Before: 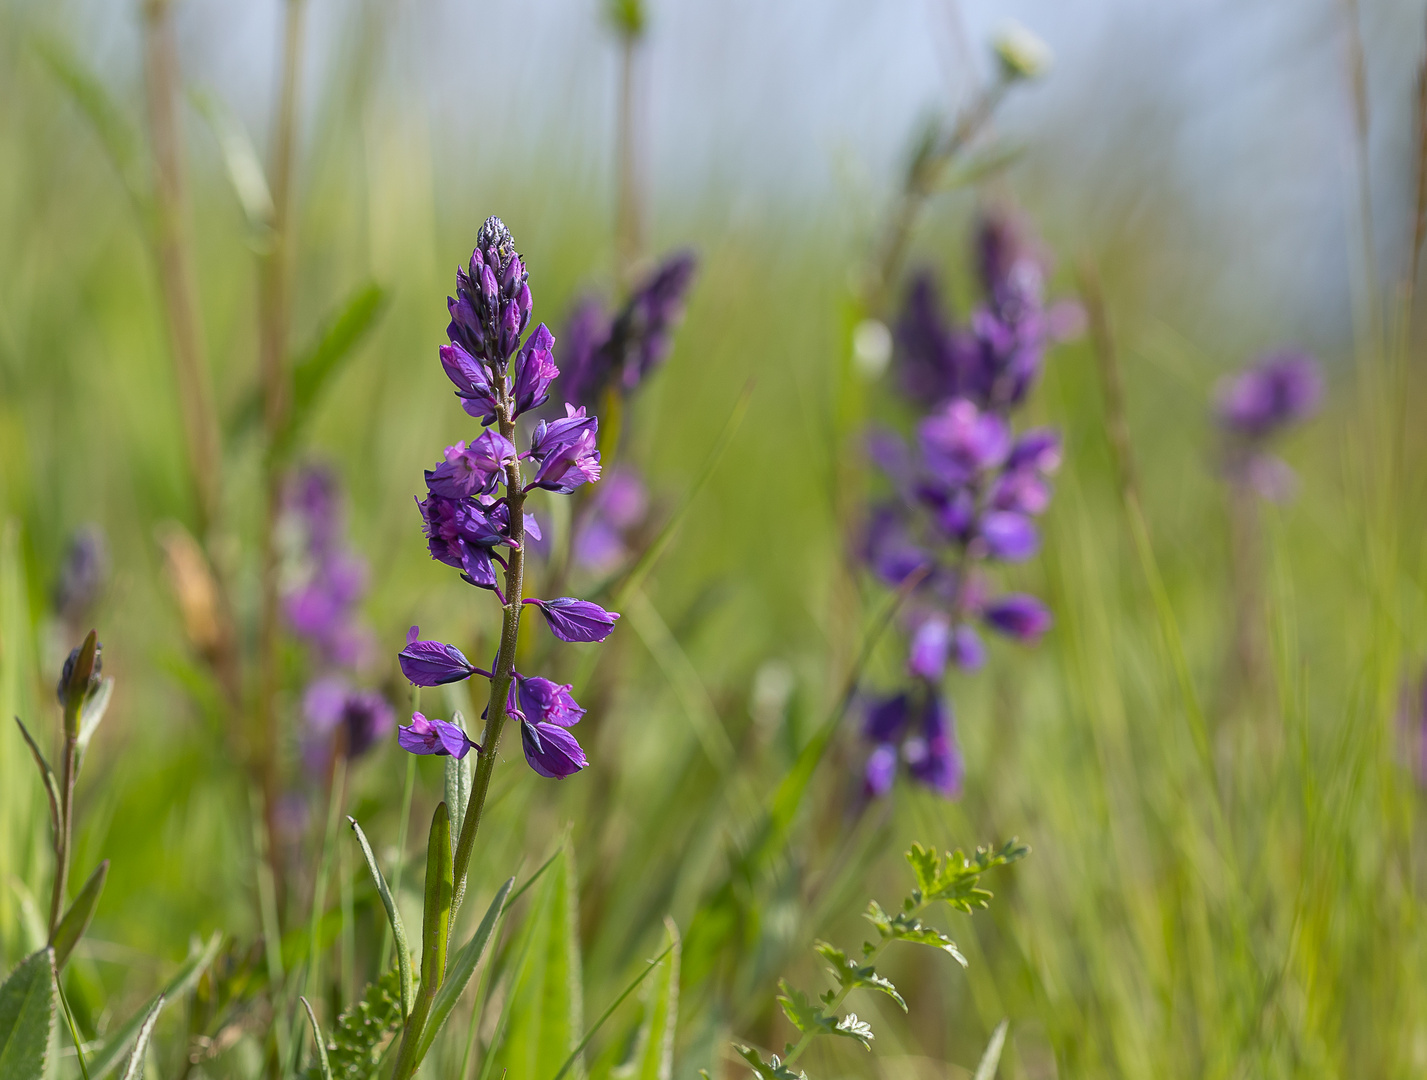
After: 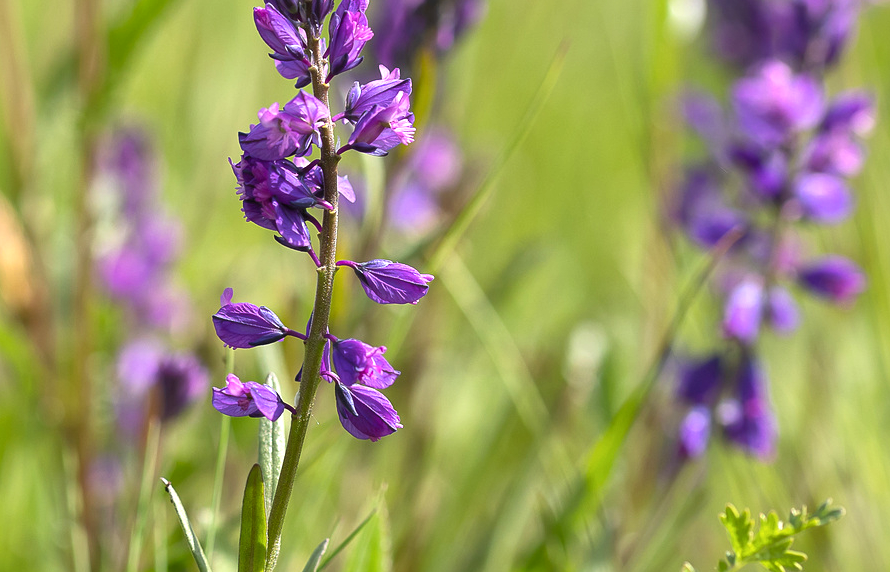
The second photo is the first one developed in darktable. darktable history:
local contrast: mode bilateral grid, contrast 20, coarseness 50, detail 120%, midtone range 0.2
crop: left 13.047%, top 31.31%, right 24.562%, bottom 15.691%
exposure: black level correction 0, exposure 0.703 EV, compensate highlight preservation false
